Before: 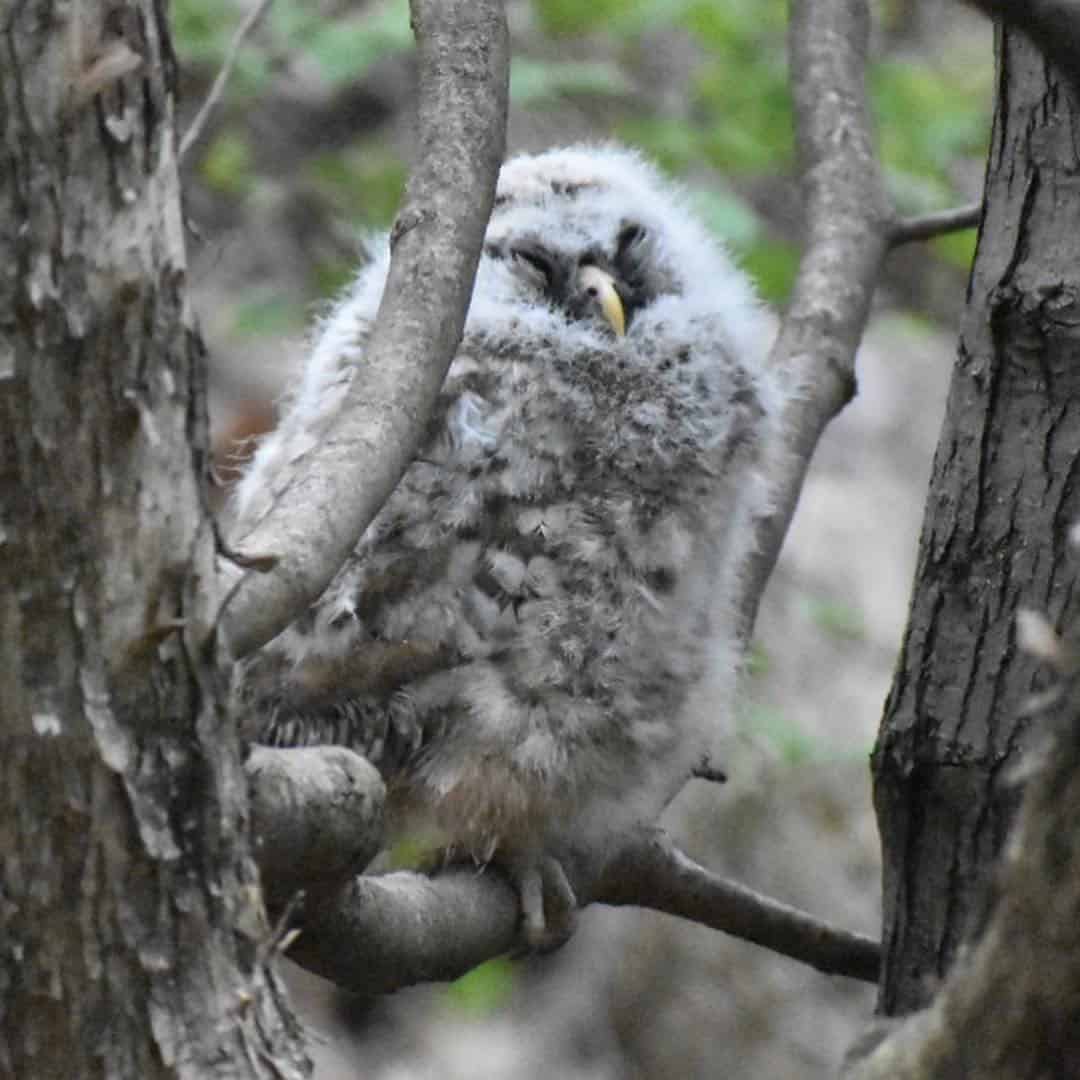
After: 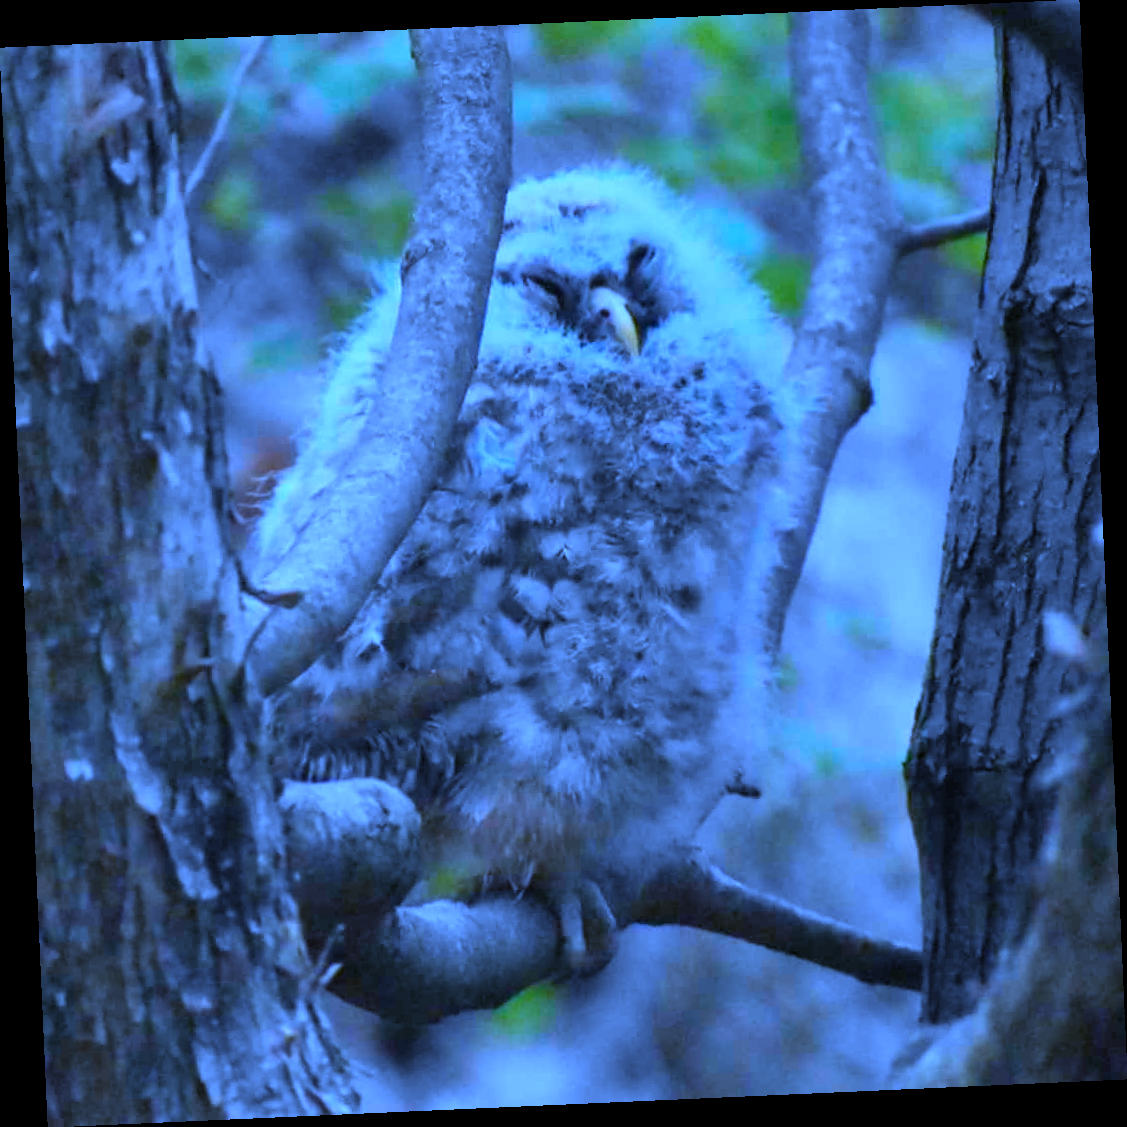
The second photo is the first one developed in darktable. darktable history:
rotate and perspective: rotation -2.56°, automatic cropping off
color balance rgb: perceptual saturation grading › global saturation 40%, global vibrance 15%
white balance: red 0.766, blue 1.537
